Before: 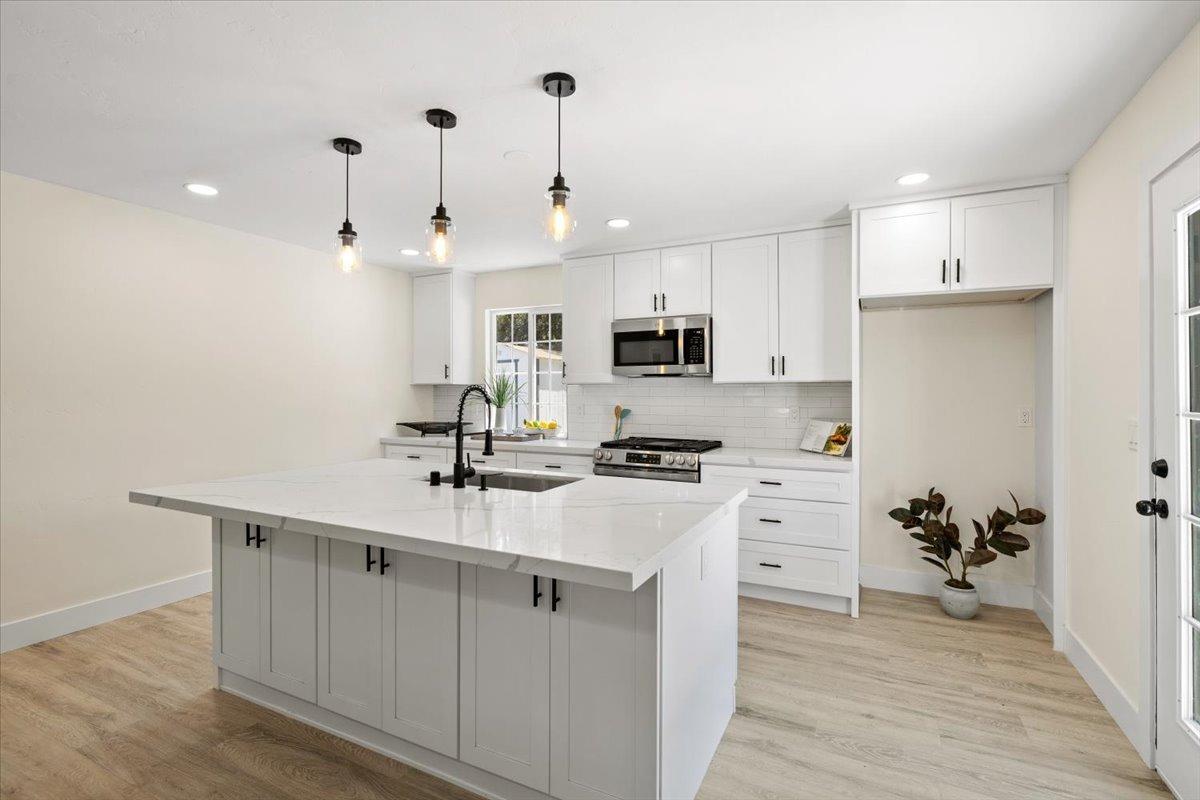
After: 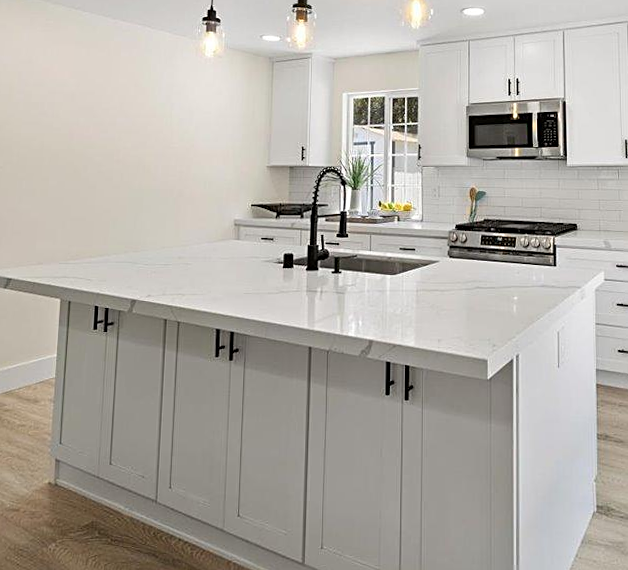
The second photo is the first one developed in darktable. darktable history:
crop: left 8.966%, top 23.852%, right 34.699%, bottom 4.703%
sharpen: on, module defaults
rotate and perspective: rotation 0.215°, lens shift (vertical) -0.139, crop left 0.069, crop right 0.939, crop top 0.002, crop bottom 0.996
